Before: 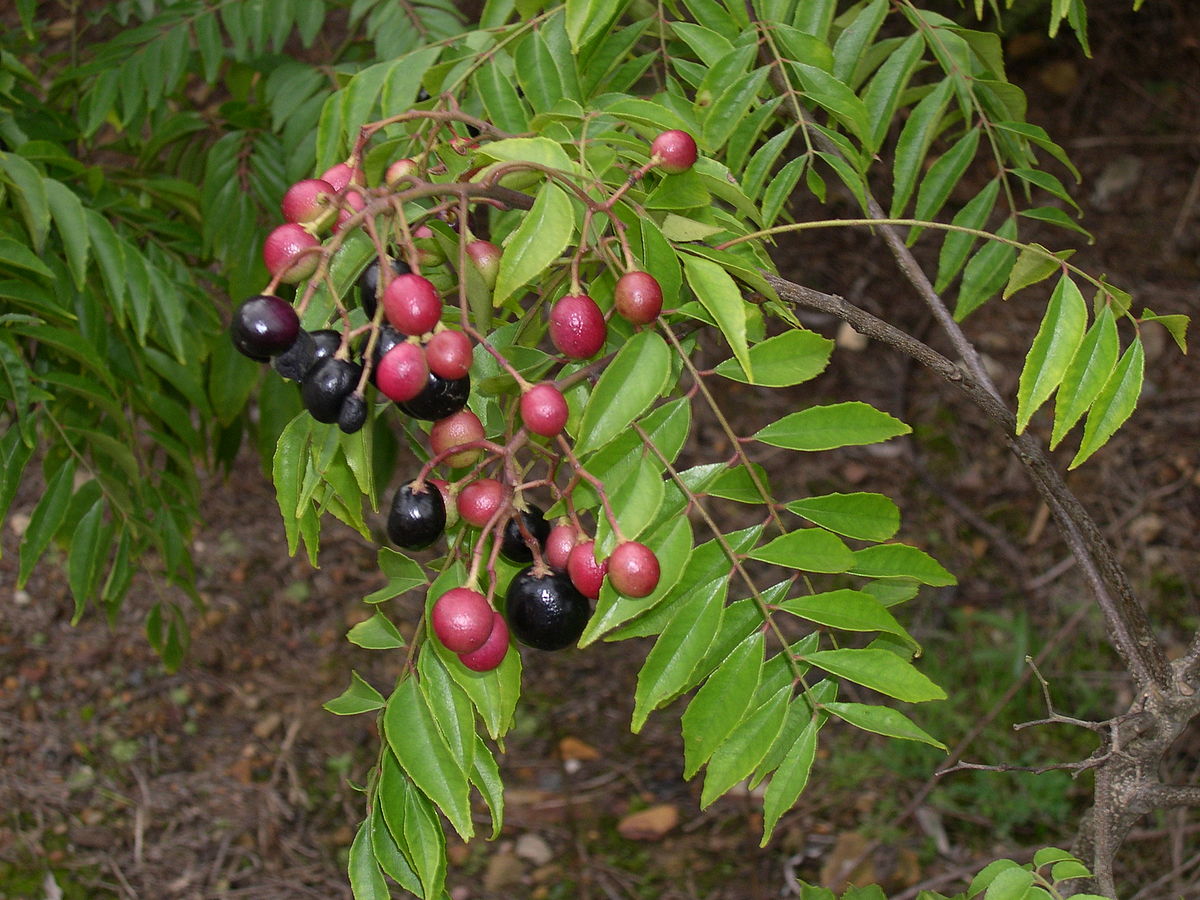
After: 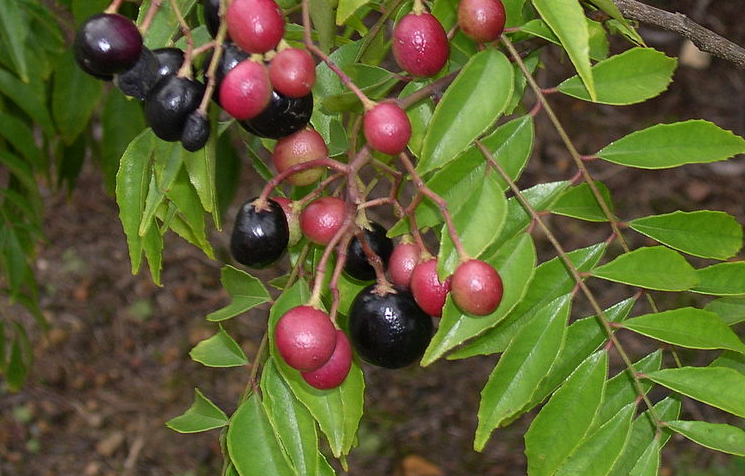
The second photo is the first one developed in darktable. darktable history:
crop: left 13.148%, top 31.382%, right 24.751%, bottom 15.706%
